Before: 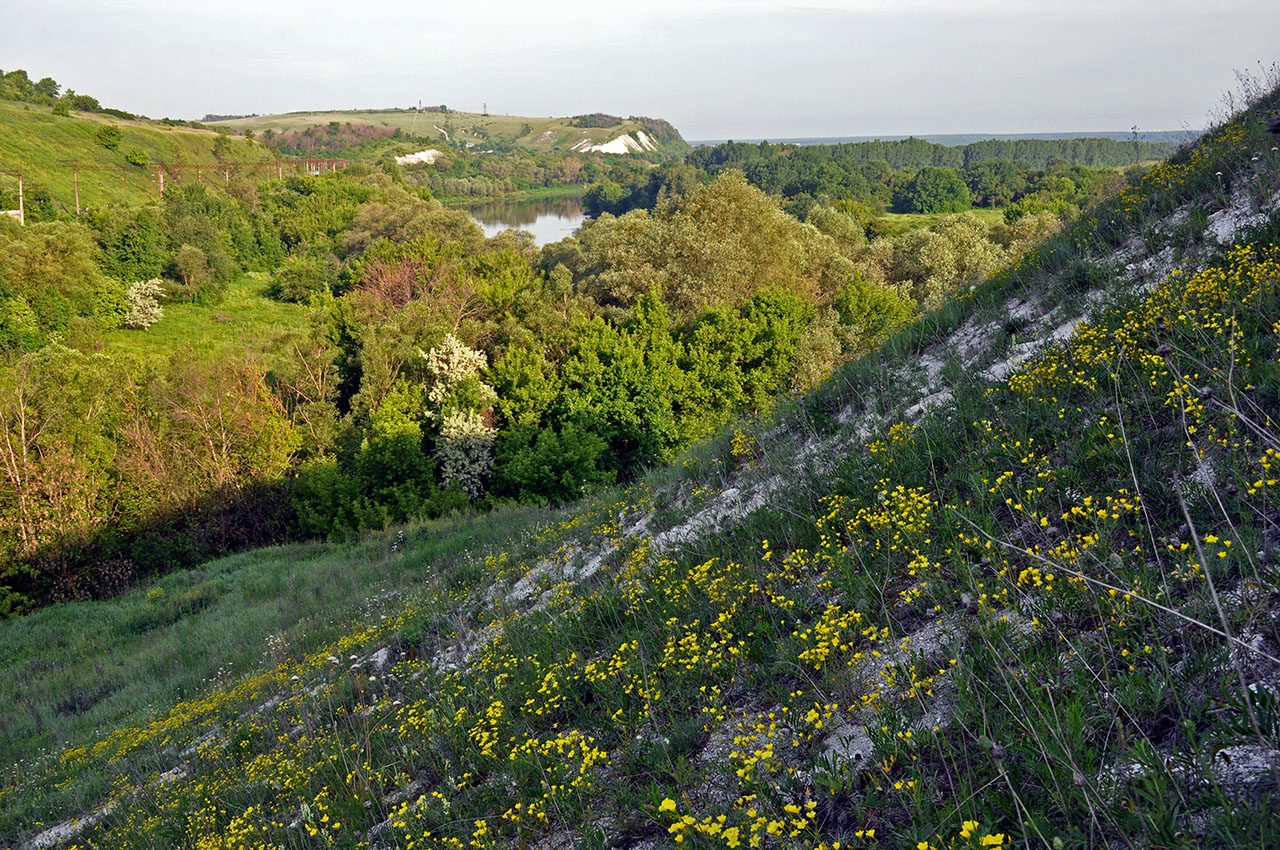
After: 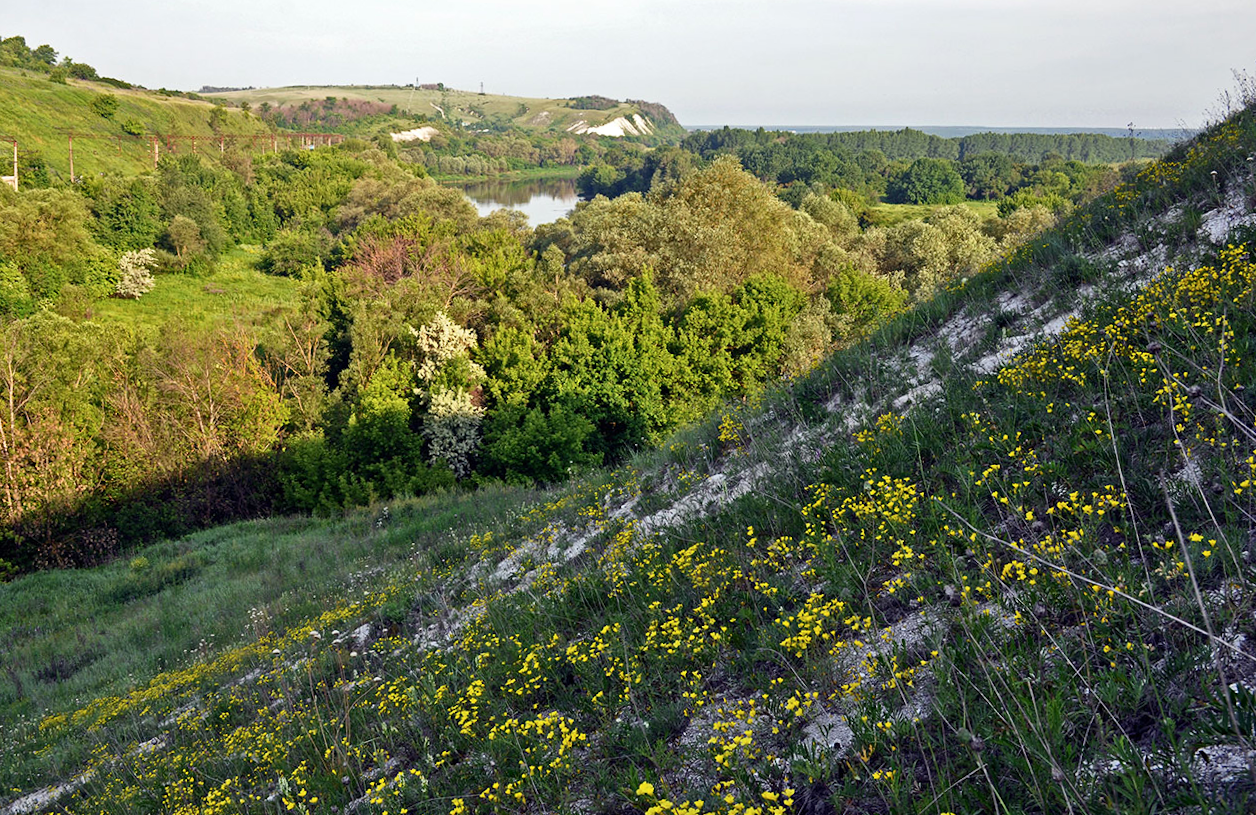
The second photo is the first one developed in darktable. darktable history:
rotate and perspective: rotation 1.57°, crop left 0.018, crop right 0.982, crop top 0.039, crop bottom 0.961
contrast brightness saturation: contrast 0.15, brightness 0.05
